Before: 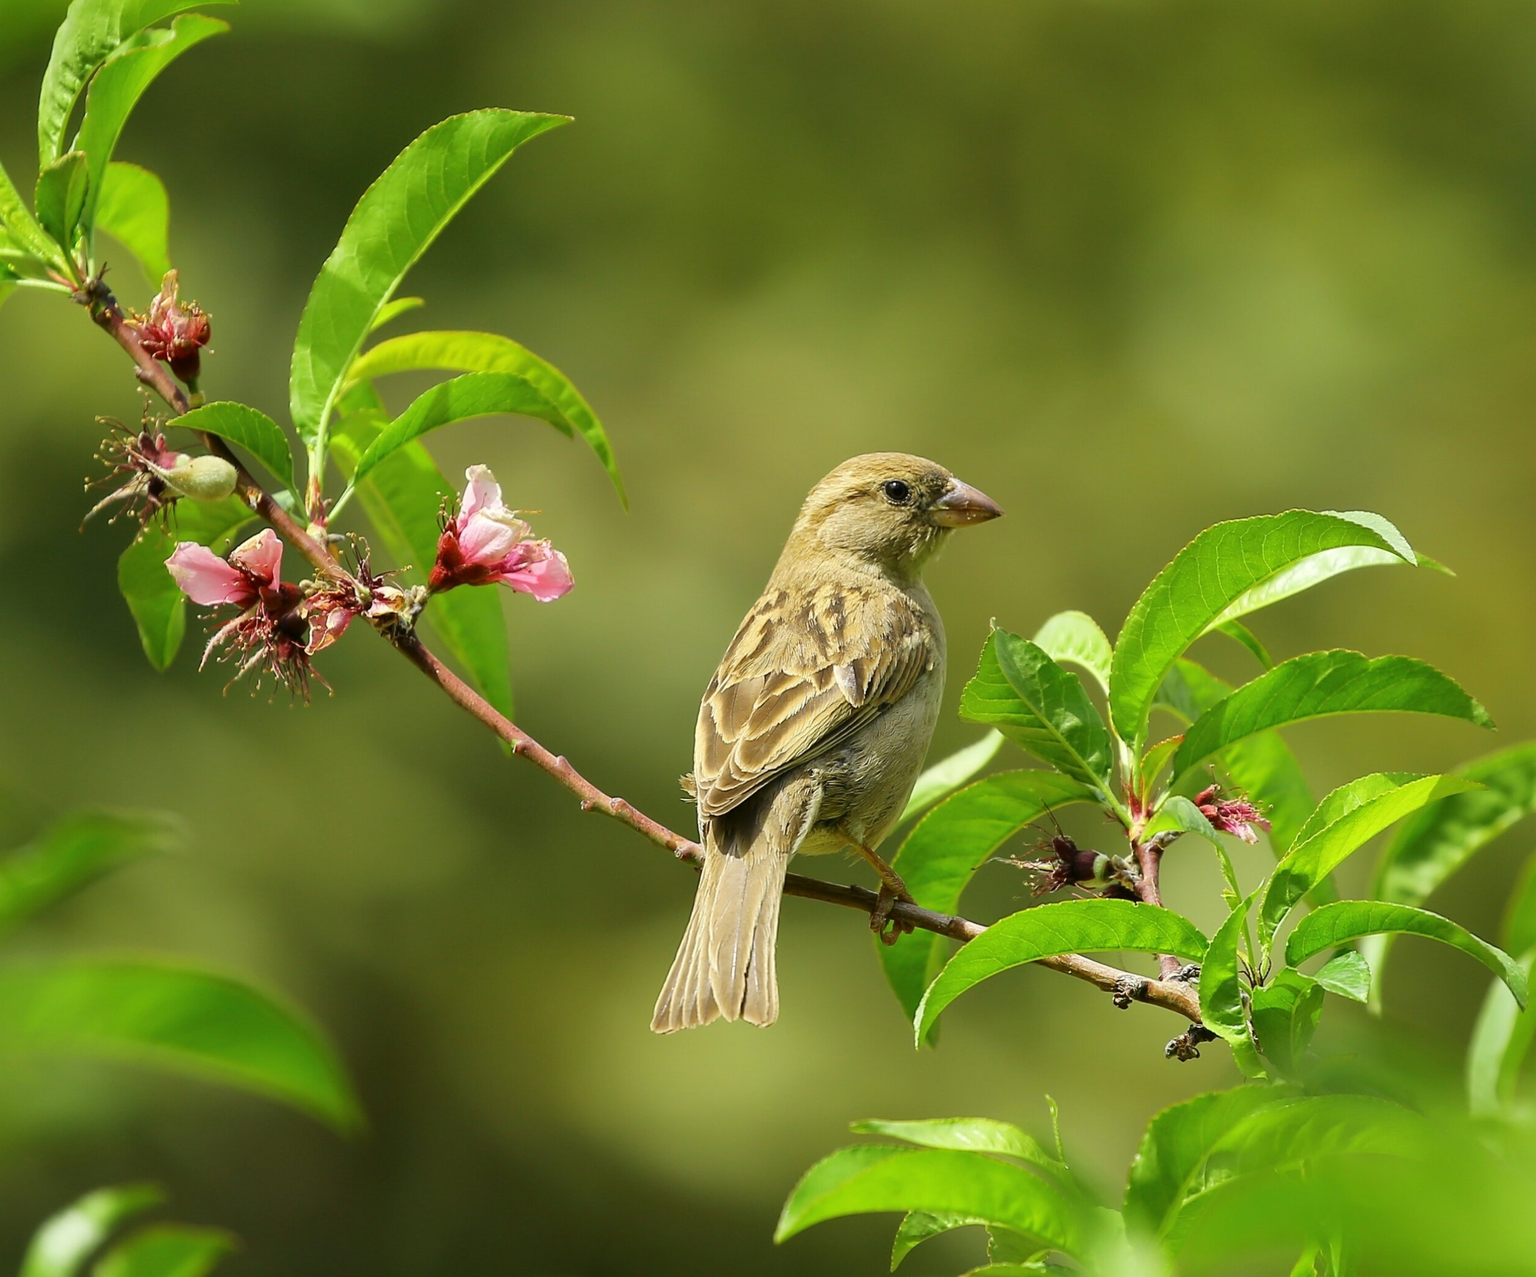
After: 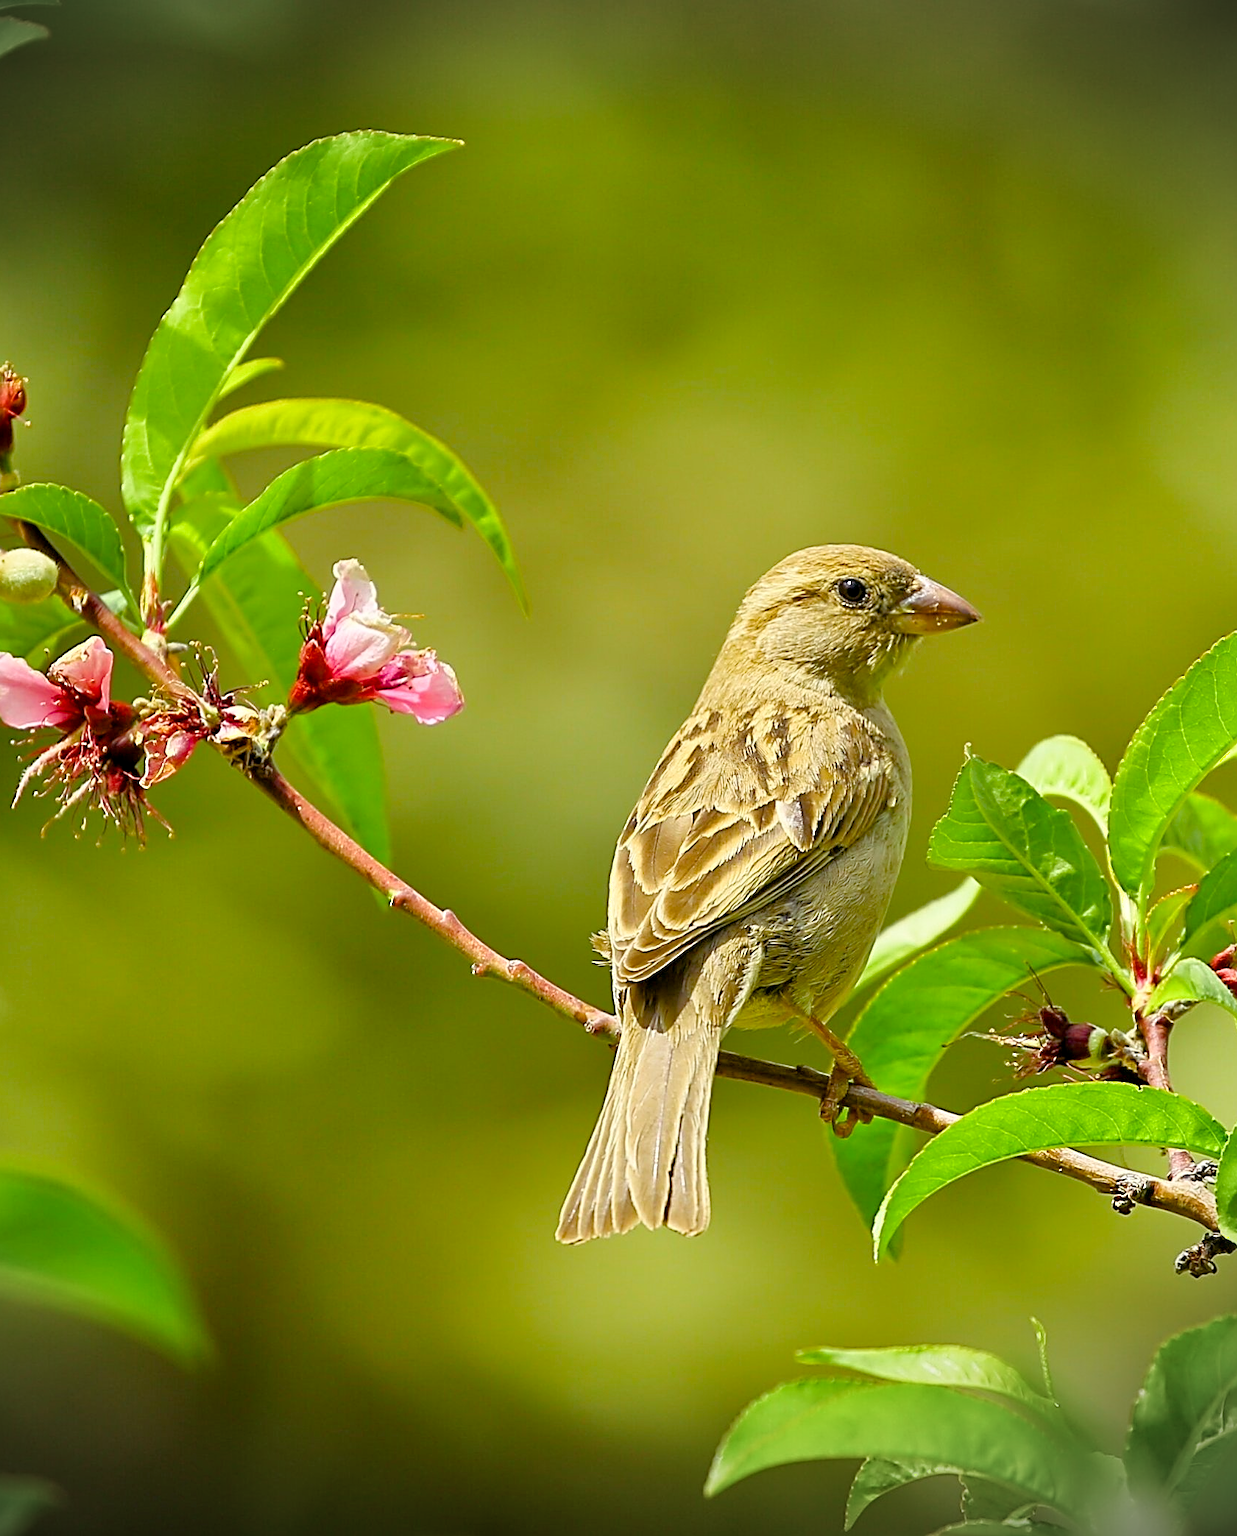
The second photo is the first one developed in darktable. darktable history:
crop and rotate: left 12.336%, right 20.728%
color balance rgb: shadows lift › luminance 0.738%, shadows lift › chroma 6.813%, shadows lift › hue 300.51°, highlights gain › chroma 0.22%, highlights gain › hue 330.2°, global offset › luminance -0.283%, global offset › hue 261.08°, perceptual saturation grading › global saturation 21.128%, perceptual saturation grading › highlights -19.8%, perceptual saturation grading › shadows 29.897%, global vibrance 20%
tone equalizer: -7 EV 0.144 EV, -6 EV 0.628 EV, -5 EV 1.18 EV, -4 EV 1.3 EV, -3 EV 1.15 EV, -2 EV 0.6 EV, -1 EV 0.158 EV
shadows and highlights: shadows -62.57, white point adjustment -5.12, highlights 61.93
vignetting: fall-off start 97.21%, brightness -0.828, width/height ratio 1.186, unbound false
sharpen: radius 3.993
